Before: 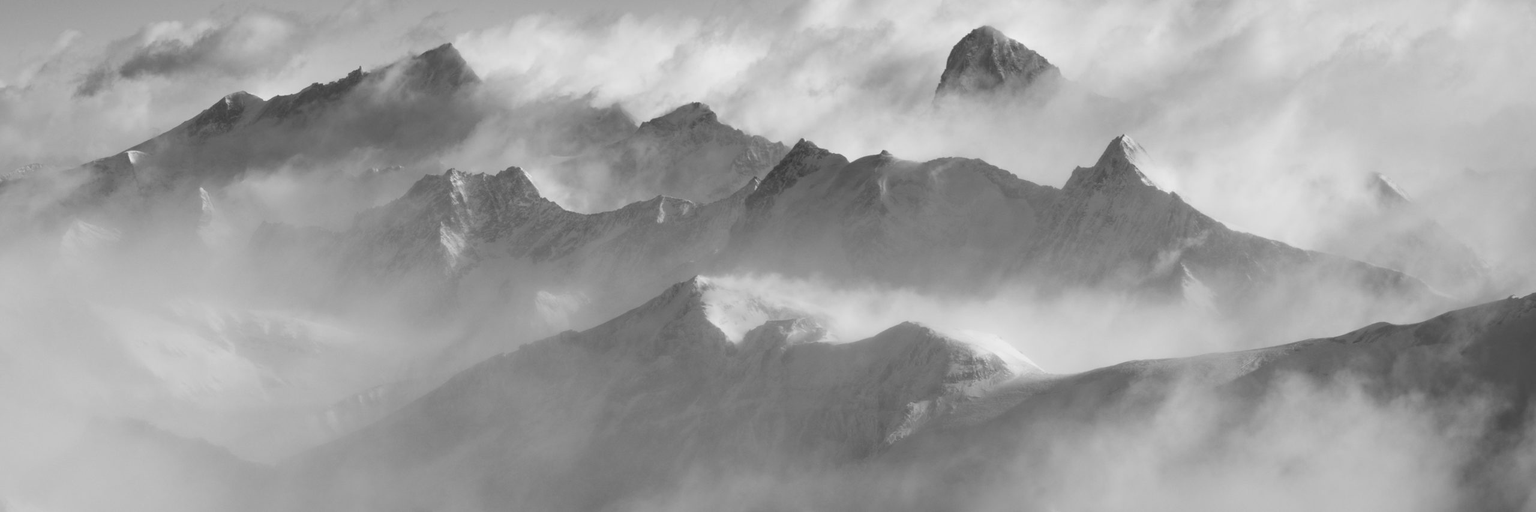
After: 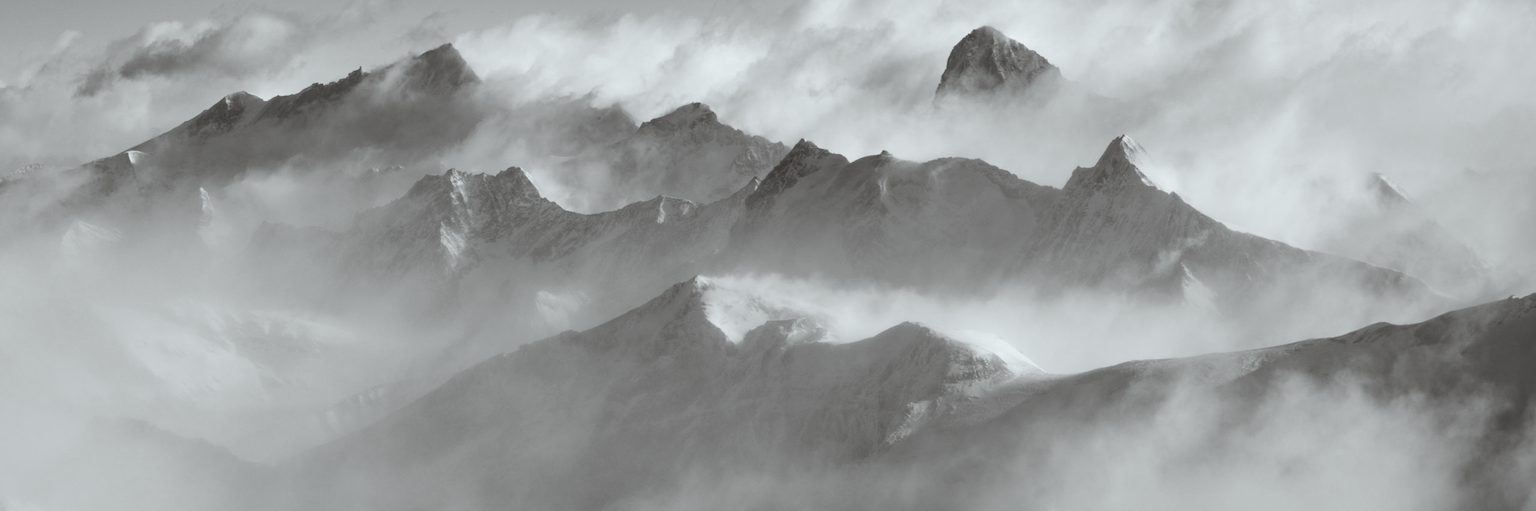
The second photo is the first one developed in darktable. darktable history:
color correction: highlights a* -2.76, highlights b* -2.25, shadows a* 2.06, shadows b* 2.83
